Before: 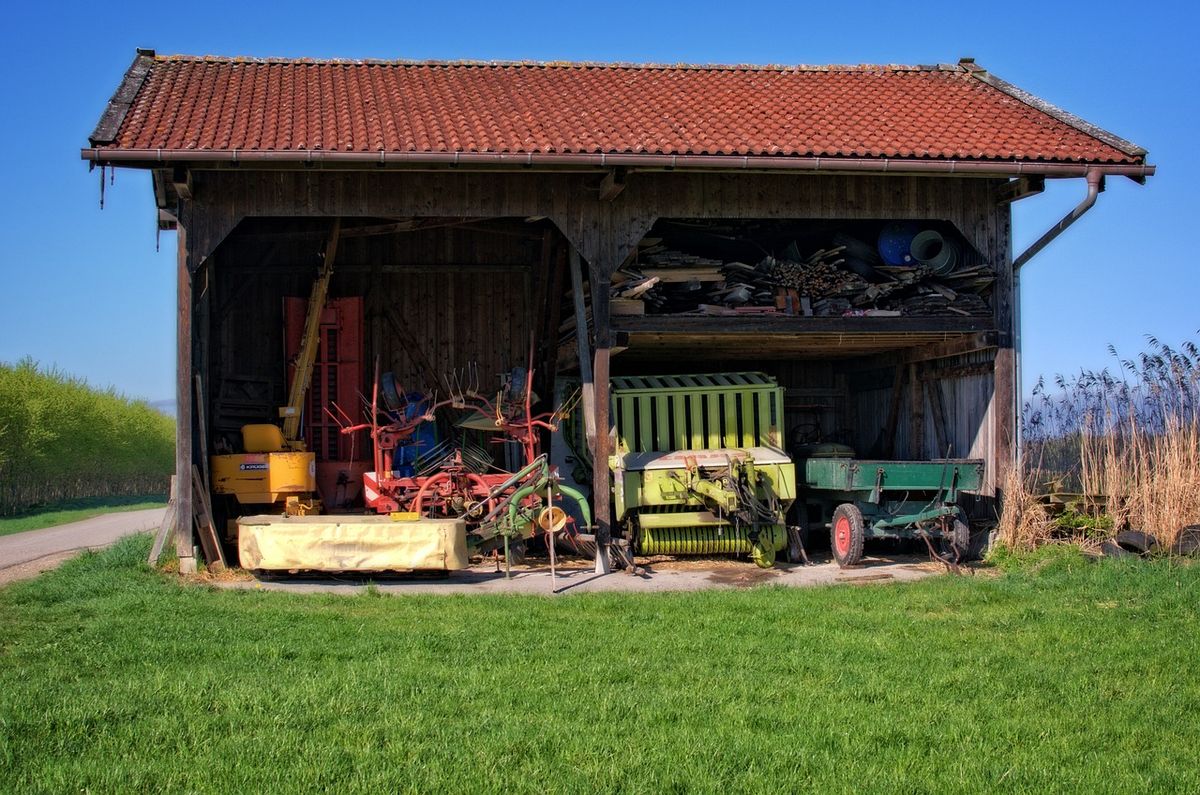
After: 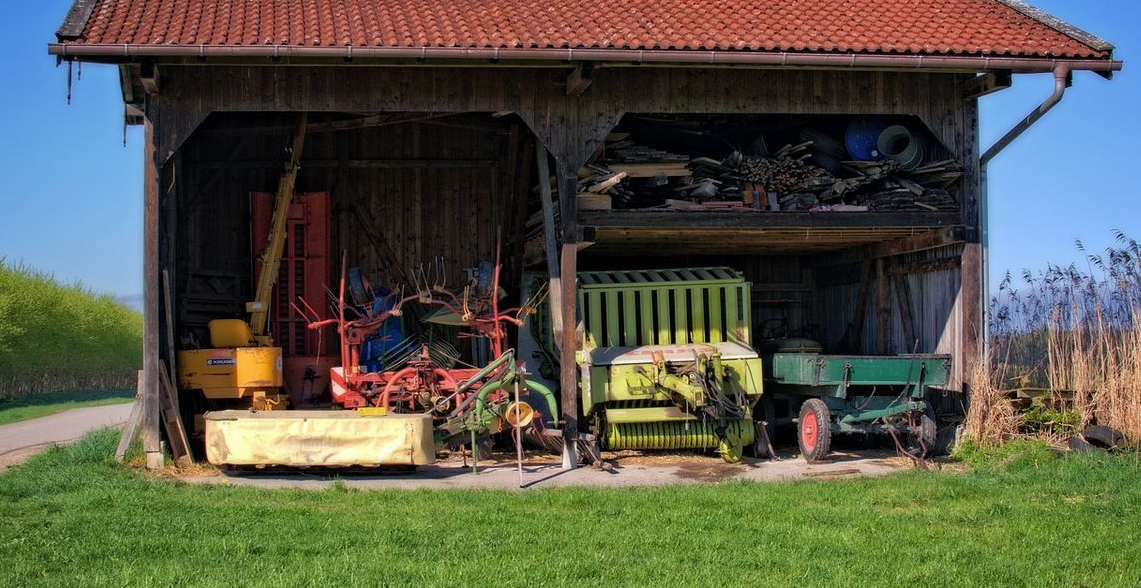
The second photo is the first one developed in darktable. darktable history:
crop and rotate: left 2.798%, top 13.325%, right 2.106%, bottom 12.687%
shadows and highlights: shadows 25.73, highlights -23.13, shadows color adjustment 97.98%, highlights color adjustment 58.21%
